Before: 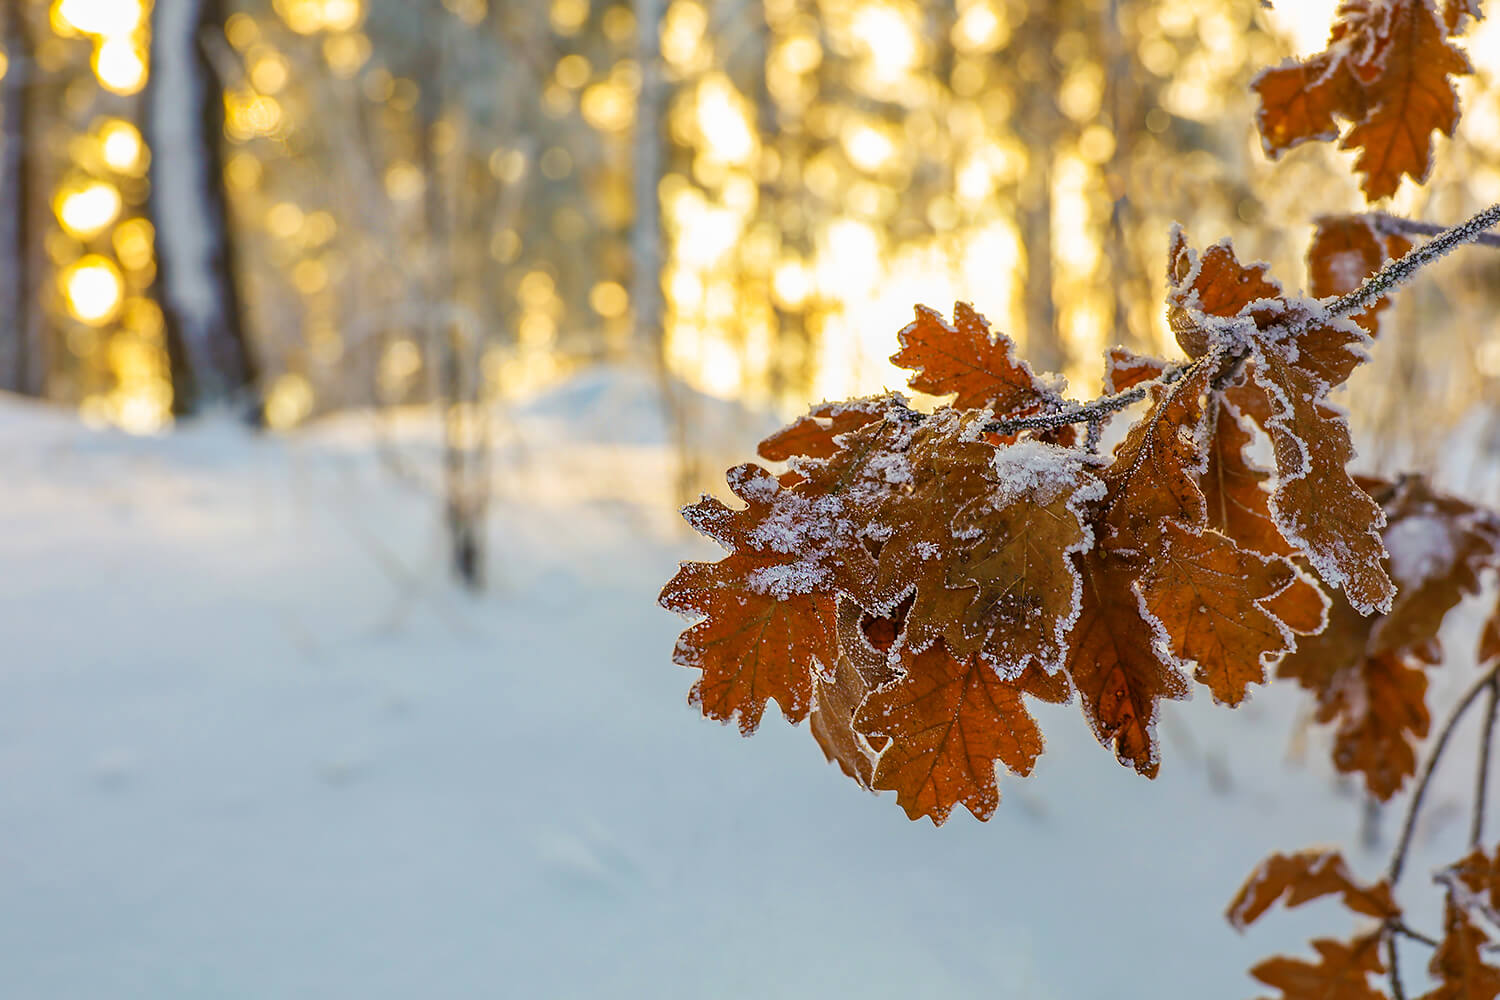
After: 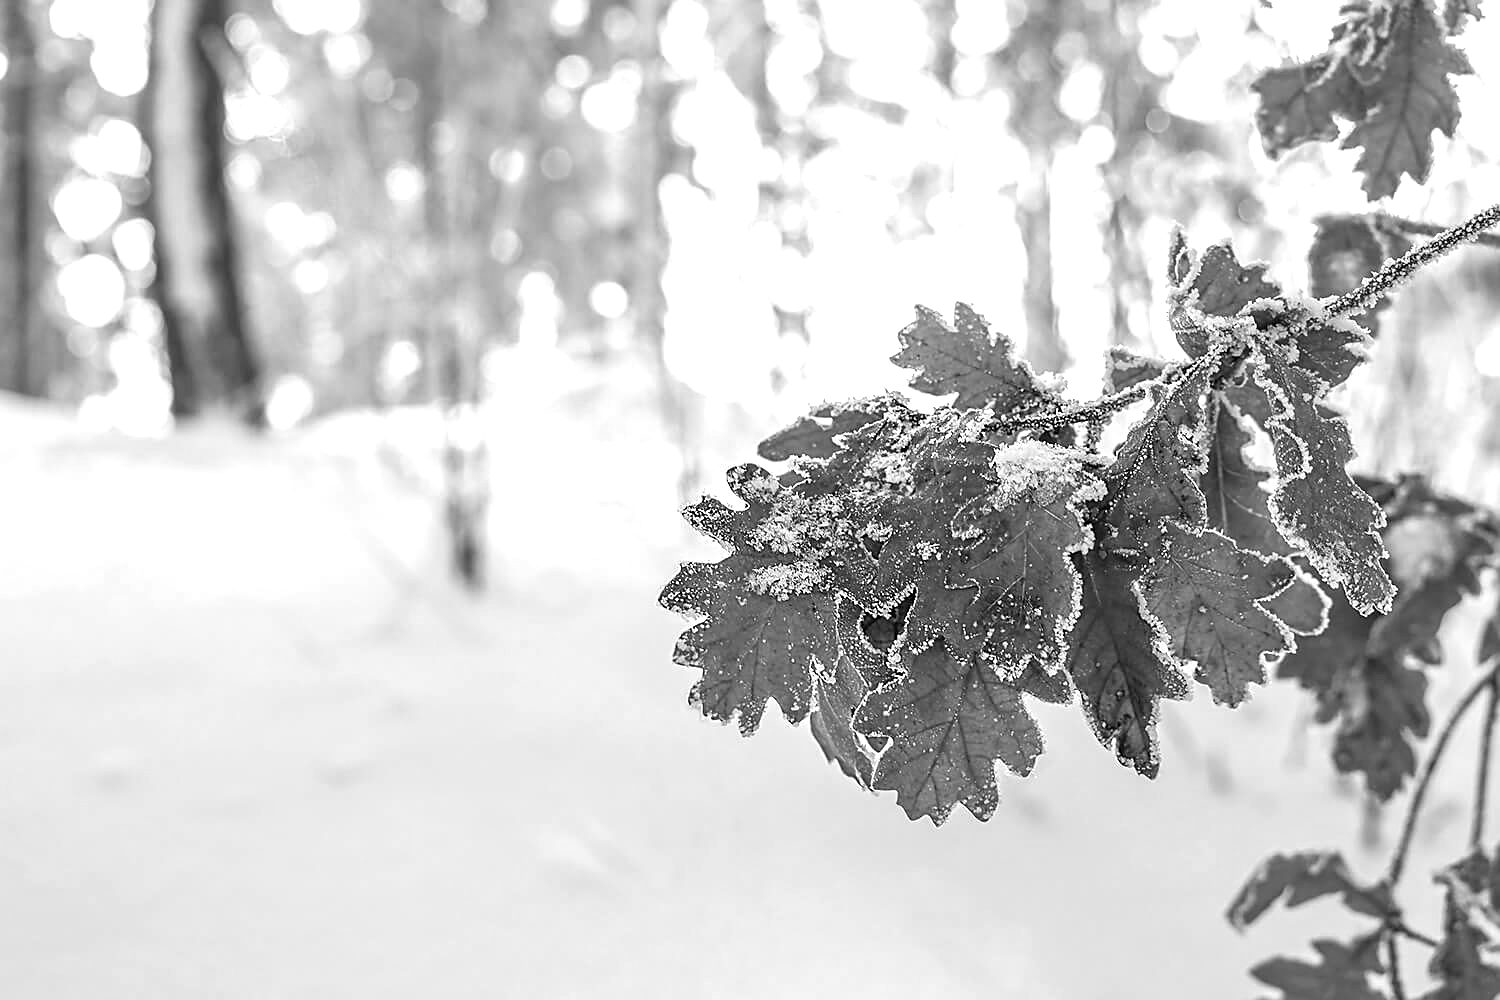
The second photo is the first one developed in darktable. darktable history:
monochrome: a -71.75, b 75.82
color calibration: x 0.37, y 0.382, temperature 4313.32 K
sharpen: on, module defaults
exposure: black level correction 0, exposure 1.1 EV, compensate exposure bias true, compensate highlight preservation false
